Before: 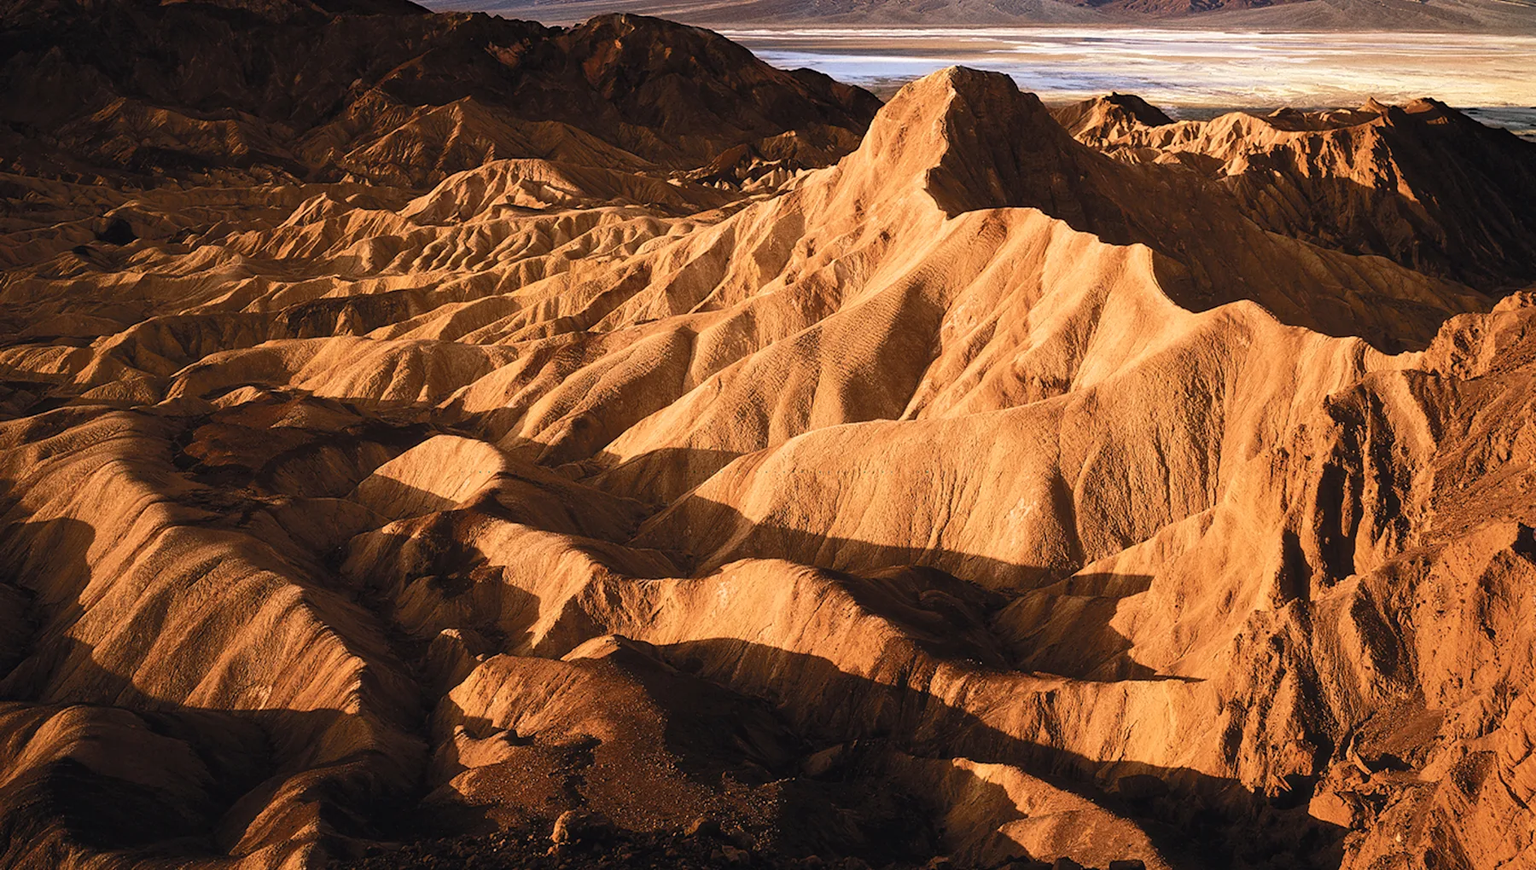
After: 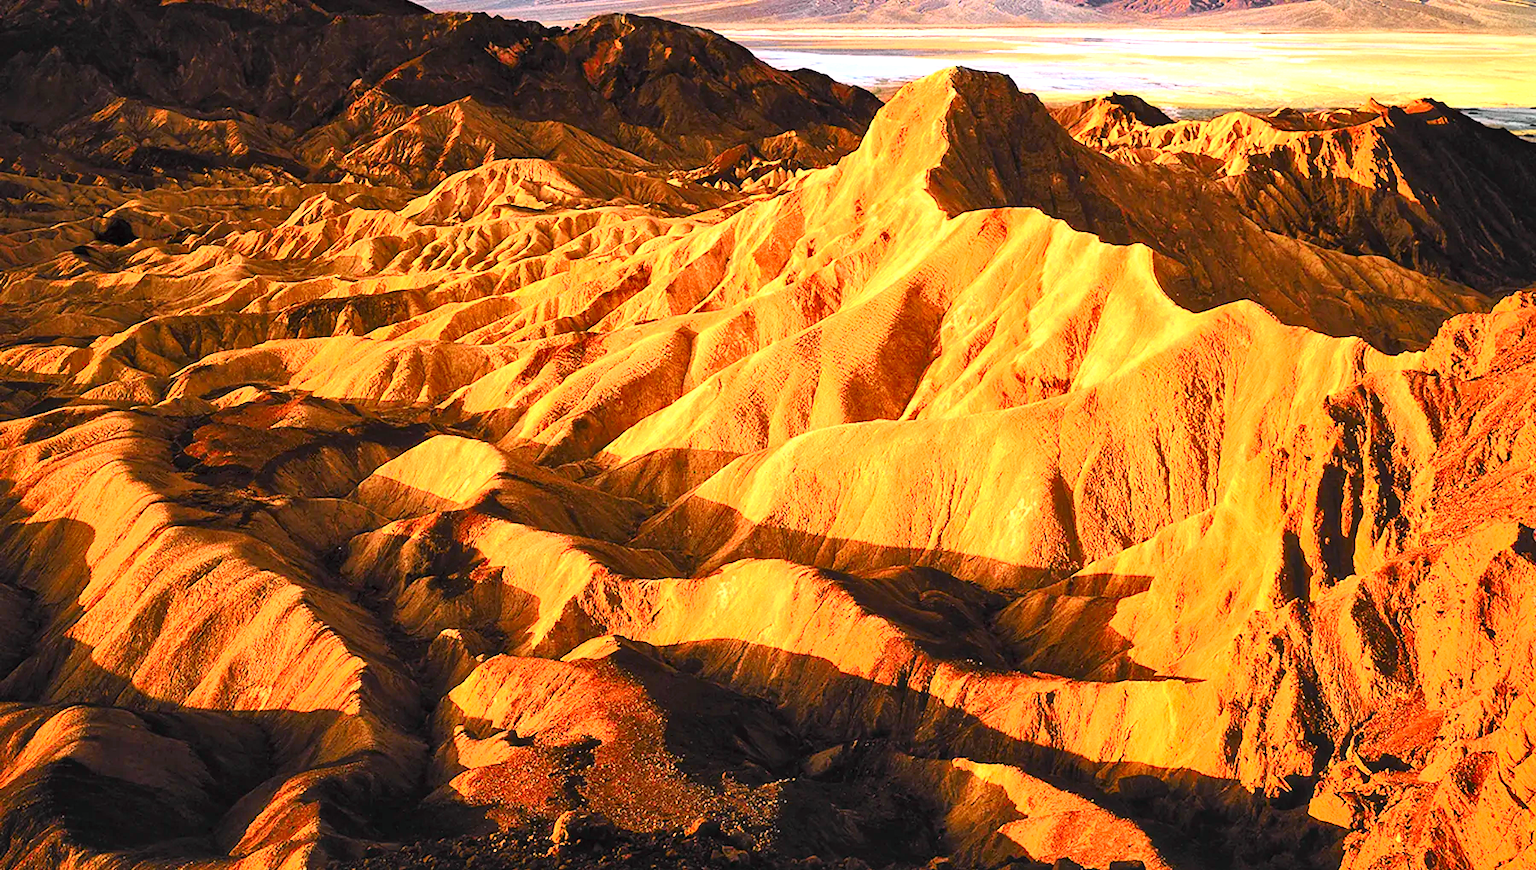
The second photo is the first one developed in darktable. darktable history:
exposure: black level correction 0, exposure 1.2 EV, compensate highlight preservation false
contrast brightness saturation: contrast 0.16, saturation 0.32
local contrast: mode bilateral grid, contrast 25, coarseness 60, detail 151%, midtone range 0.2
tone curve: curves: ch0 [(0, 0.012) (0.093, 0.11) (0.345, 0.425) (0.457, 0.562) (0.628, 0.738) (0.839, 0.909) (0.998, 0.978)]; ch1 [(0, 0) (0.437, 0.408) (0.472, 0.47) (0.502, 0.497) (0.527, 0.523) (0.568, 0.577) (0.62, 0.66) (0.669, 0.748) (0.859, 0.899) (1, 1)]; ch2 [(0, 0) (0.33, 0.301) (0.421, 0.443) (0.473, 0.498) (0.509, 0.502) (0.535, 0.545) (0.549, 0.576) (0.644, 0.703) (1, 1)], color space Lab, independent channels, preserve colors none
